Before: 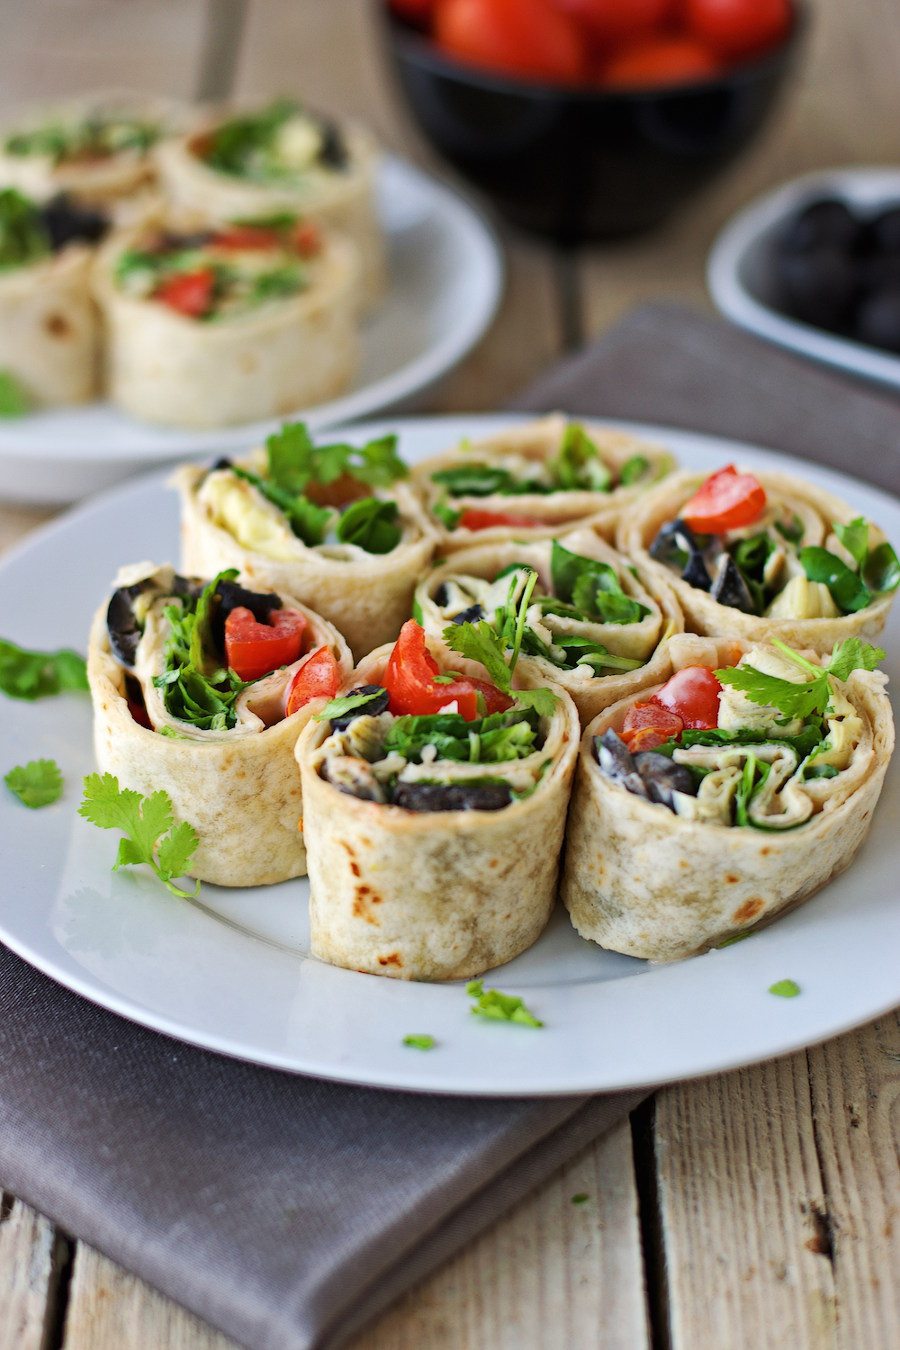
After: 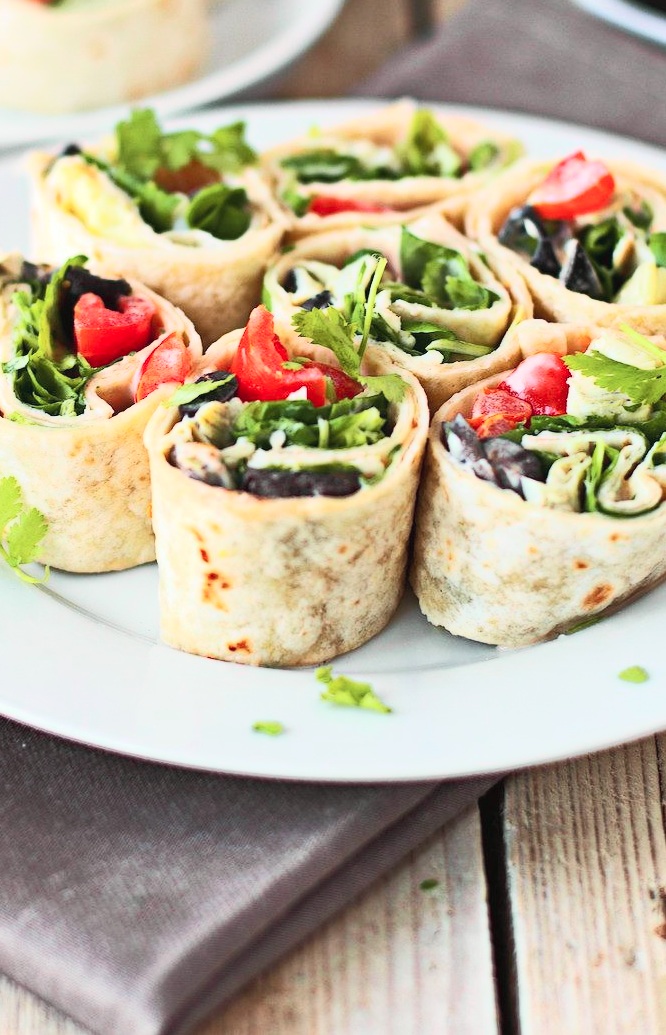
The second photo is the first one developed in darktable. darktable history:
tone curve: curves: ch0 [(0, 0.026) (0.172, 0.194) (0.398, 0.437) (0.469, 0.544) (0.612, 0.741) (0.845, 0.926) (1, 0.968)]; ch1 [(0, 0) (0.437, 0.453) (0.472, 0.467) (0.502, 0.502) (0.531, 0.546) (0.574, 0.583) (0.617, 0.64) (0.699, 0.749) (0.859, 0.919) (1, 1)]; ch2 [(0, 0) (0.33, 0.301) (0.421, 0.443) (0.476, 0.502) (0.511, 0.504) (0.553, 0.553) (0.595, 0.586) (0.664, 0.664) (1, 1)], color space Lab, independent channels, preserve colors none
crop: left 16.834%, top 23.284%, right 9.141%
exposure: exposure 0.377 EV, compensate highlight preservation false
